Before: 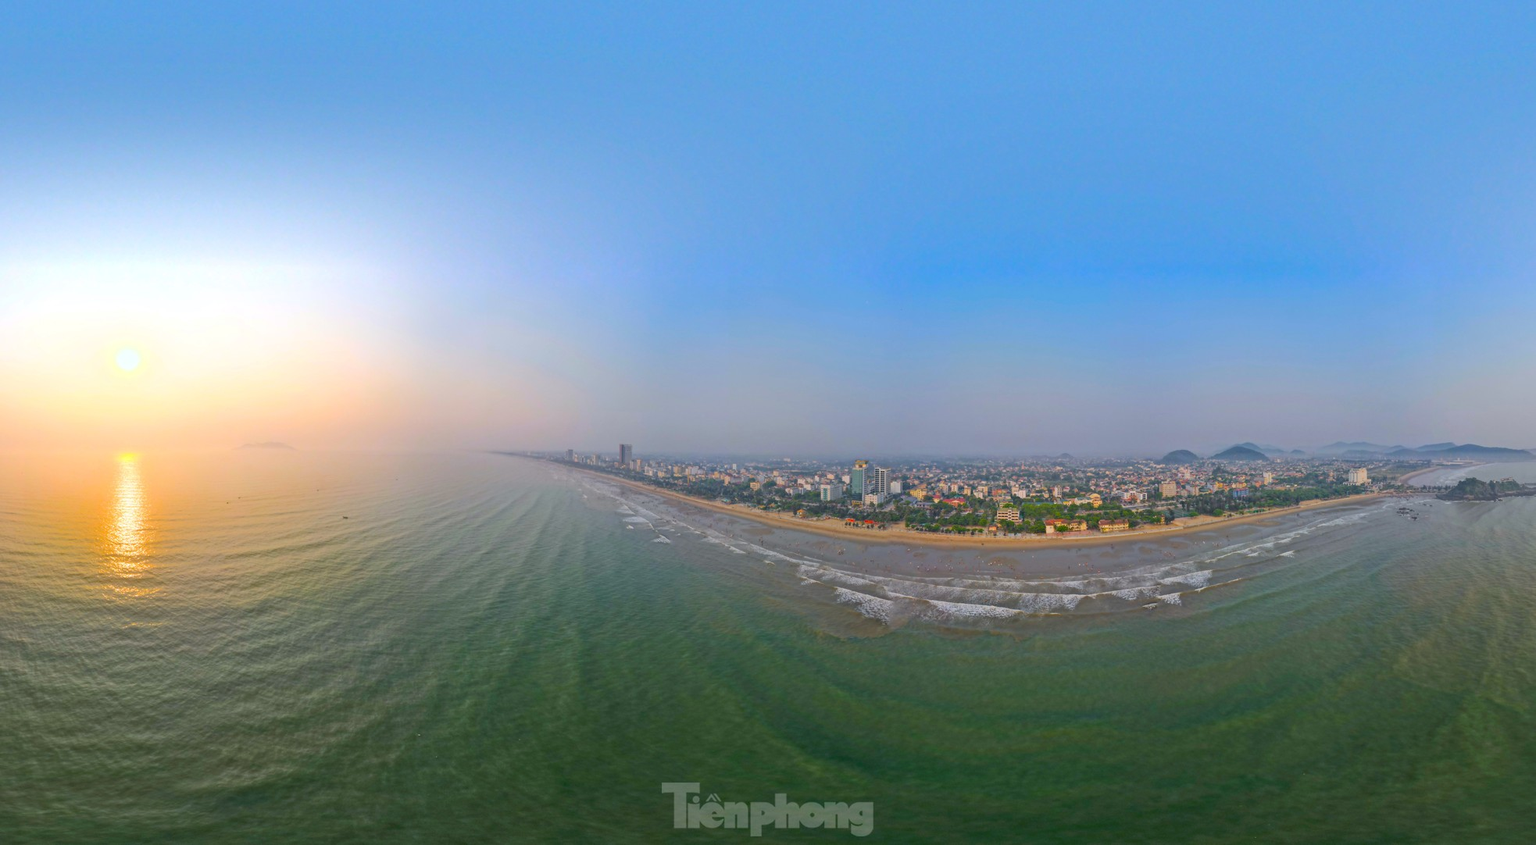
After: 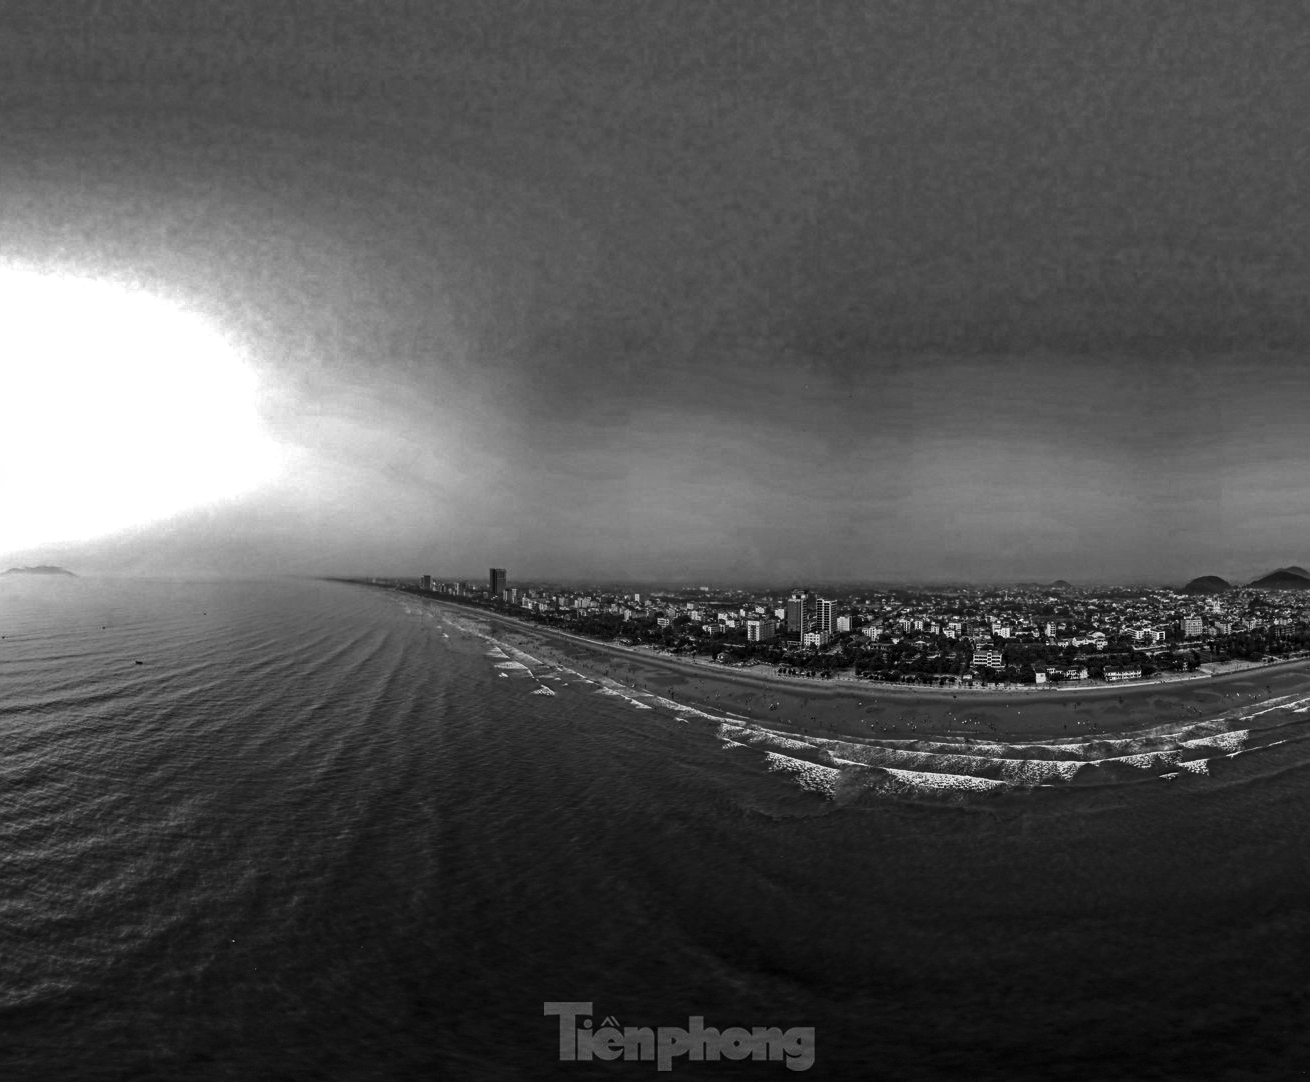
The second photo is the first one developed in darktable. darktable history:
contrast brightness saturation: contrast 0.02, brightness -1, saturation -1
sharpen: amount 0.2
lowpass: radius 0.1, contrast 0.85, saturation 1.1, unbound 0
crop: left 15.419%, right 17.914%
color balance rgb: linear chroma grading › global chroma 20%, perceptual saturation grading › global saturation 65%, perceptual saturation grading › highlights 50%, perceptual saturation grading › shadows 30%, perceptual brilliance grading › global brilliance 12%, perceptual brilliance grading › highlights 15%, global vibrance 20%
local contrast: detail 130%
shadows and highlights: highlights color adjustment 0%, low approximation 0.01, soften with gaussian
